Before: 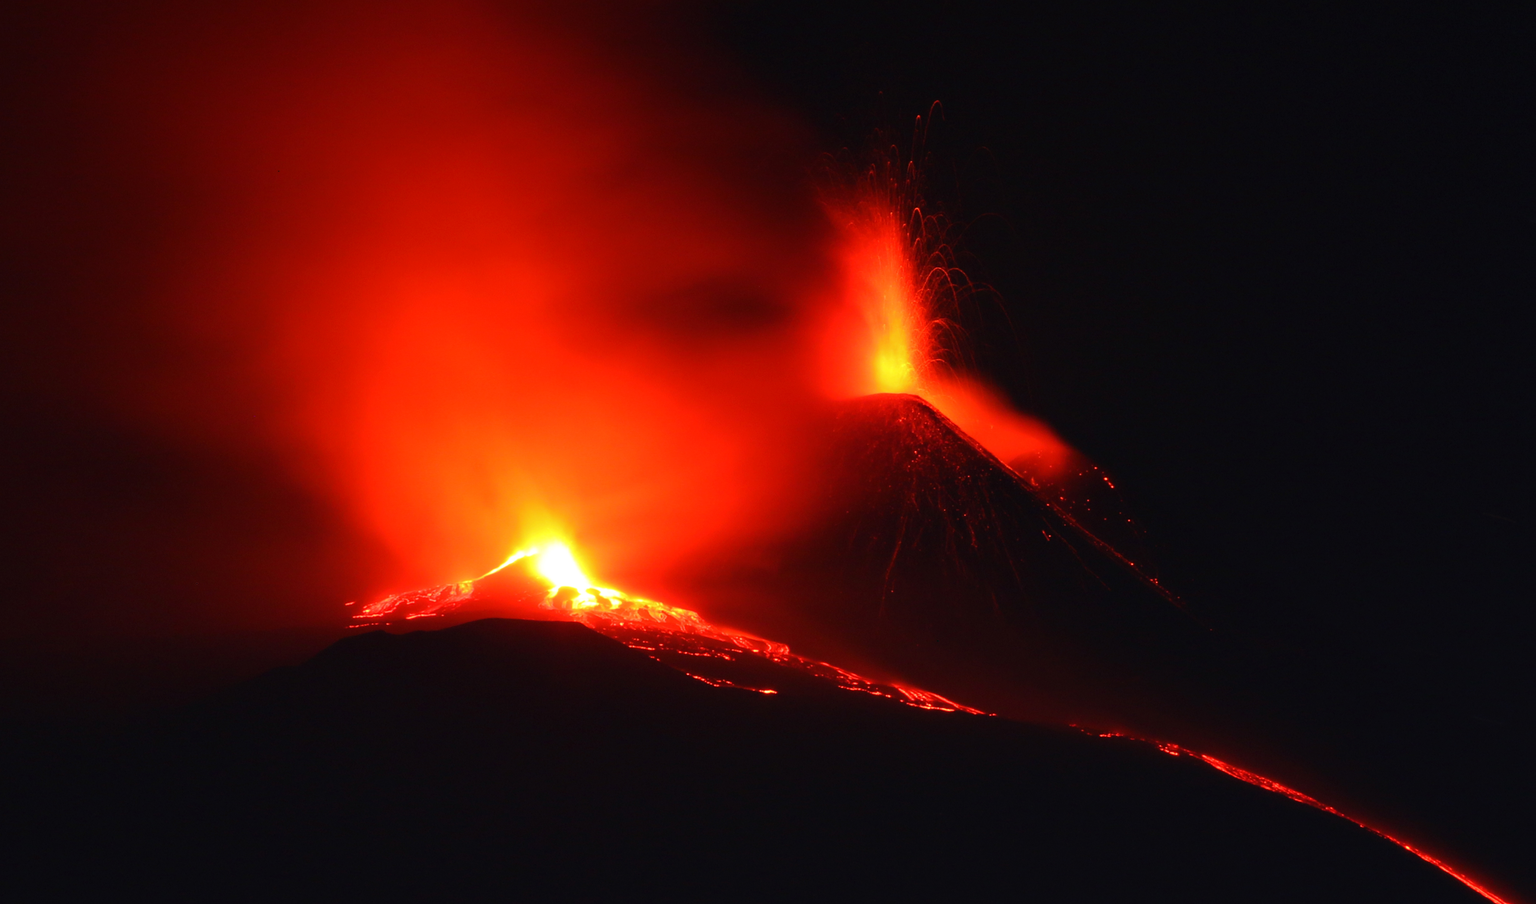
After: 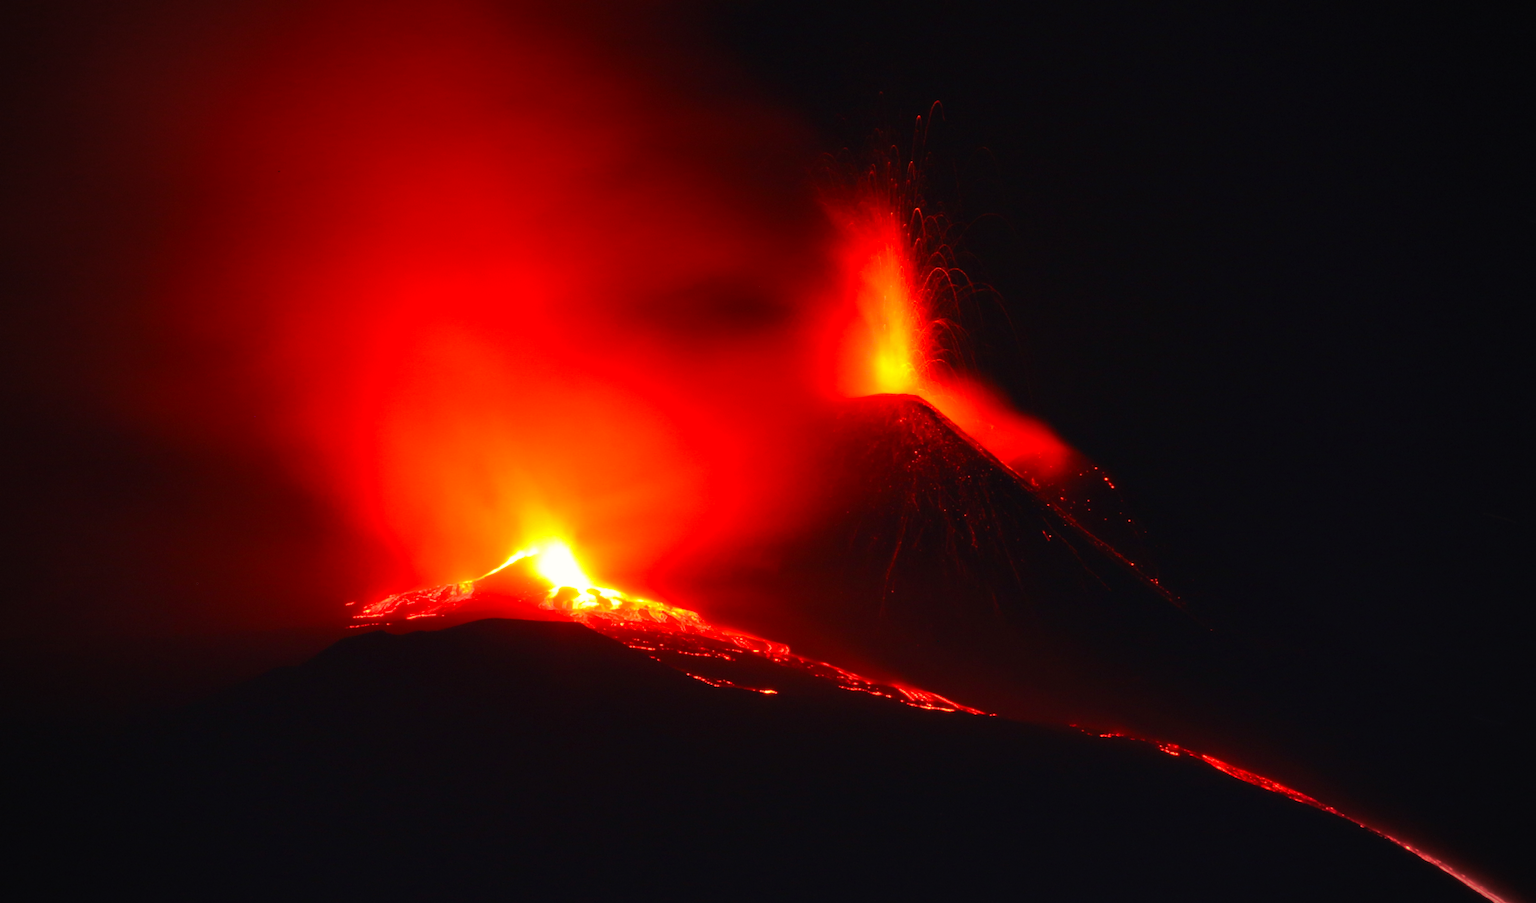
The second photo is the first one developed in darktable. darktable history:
vignetting: fall-off radius 60.86%, brightness -0.446, saturation -0.686
color correction: highlights a* 0.65, highlights b* 2.75, saturation 1.08
